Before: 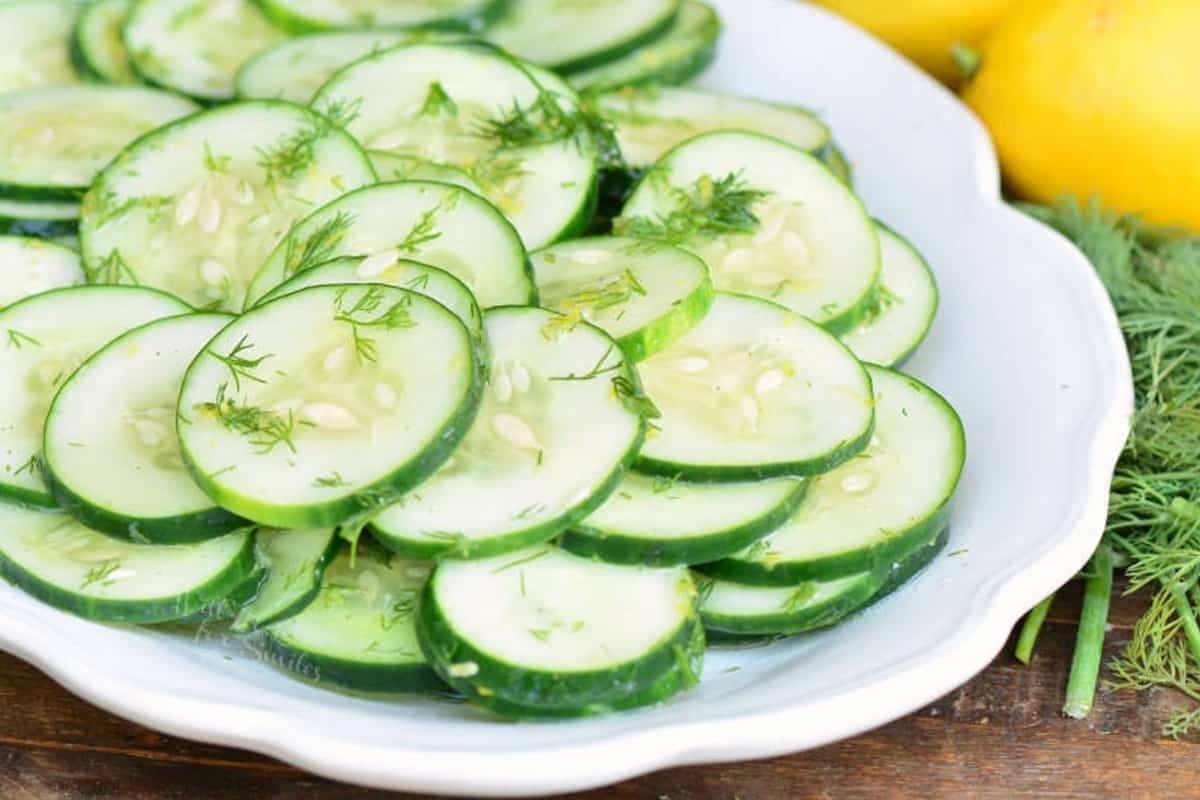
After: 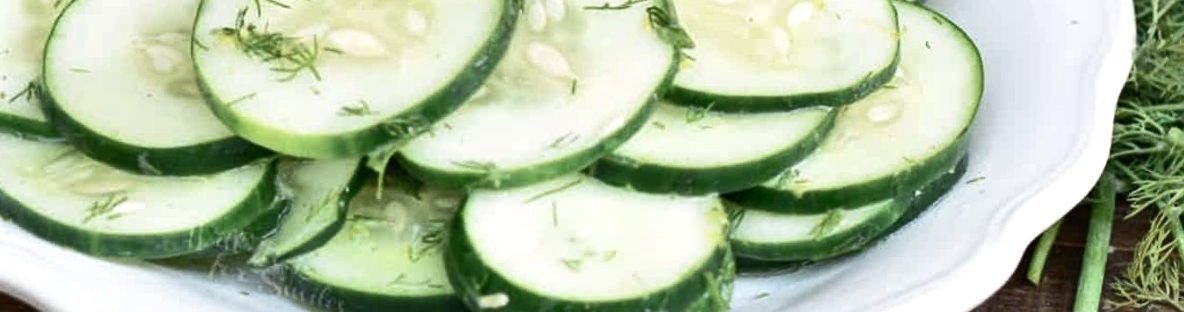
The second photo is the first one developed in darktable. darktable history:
crop: top 45.551%, bottom 12.262%
color balance rgb: perceptual saturation grading › highlights -31.88%, perceptual saturation grading › mid-tones 5.8%, perceptual saturation grading › shadows 18.12%, perceptual brilliance grading › highlights 3.62%, perceptual brilliance grading › mid-tones -18.12%, perceptual brilliance grading › shadows -41.3%
rotate and perspective: rotation 0.679°, lens shift (horizontal) 0.136, crop left 0.009, crop right 0.991, crop top 0.078, crop bottom 0.95
